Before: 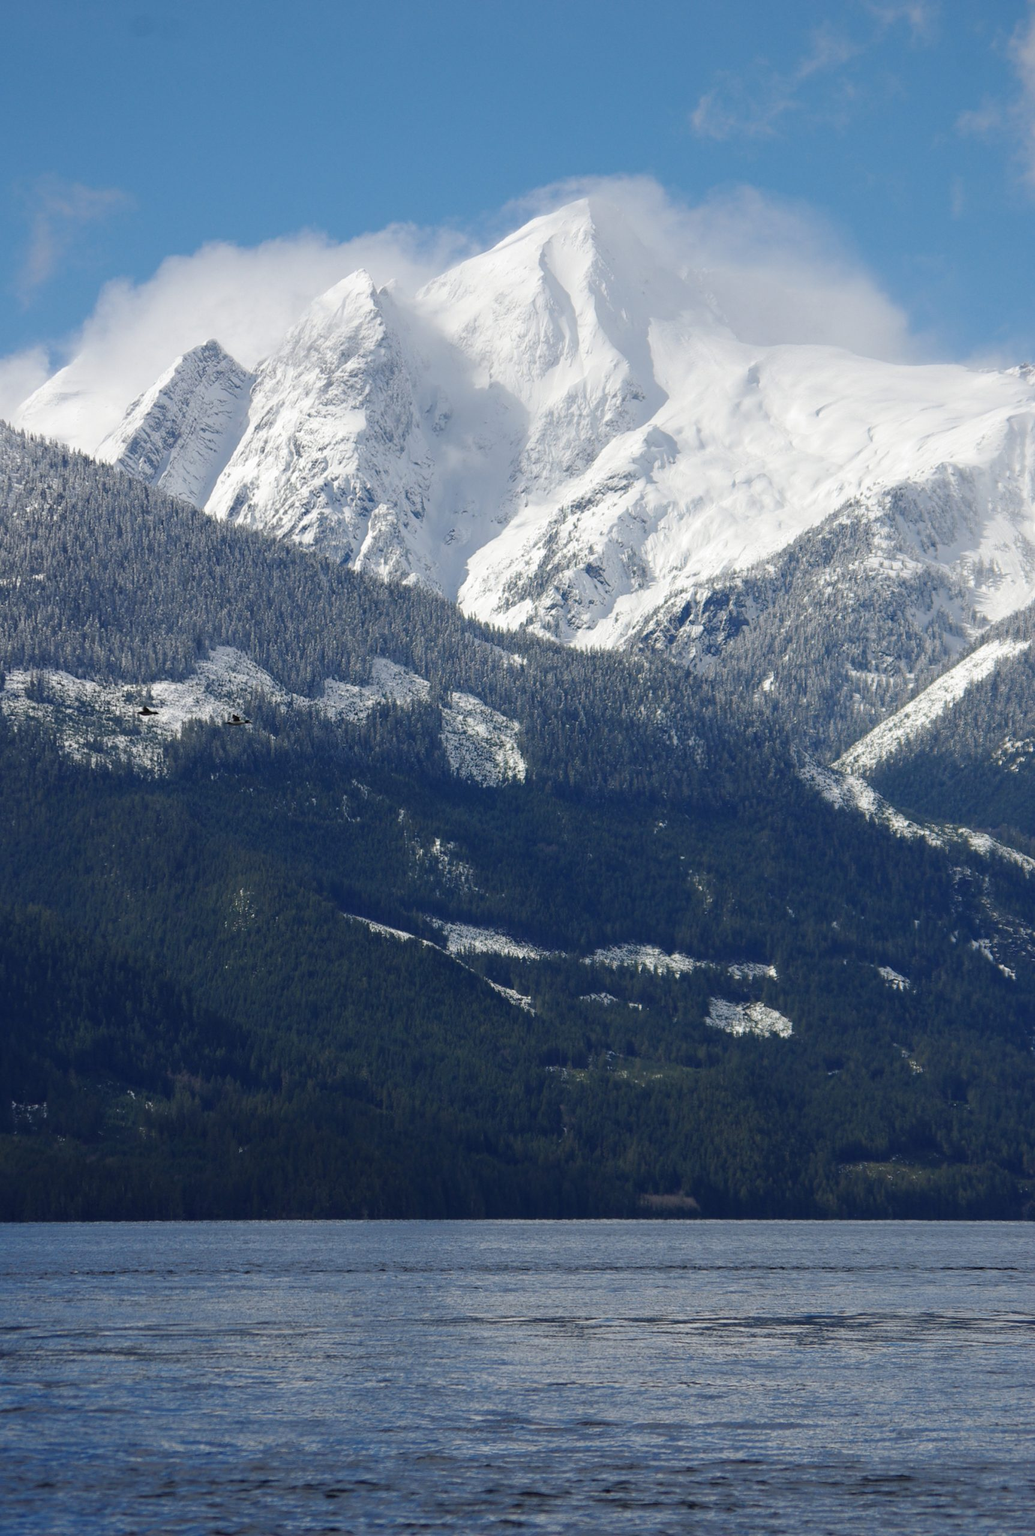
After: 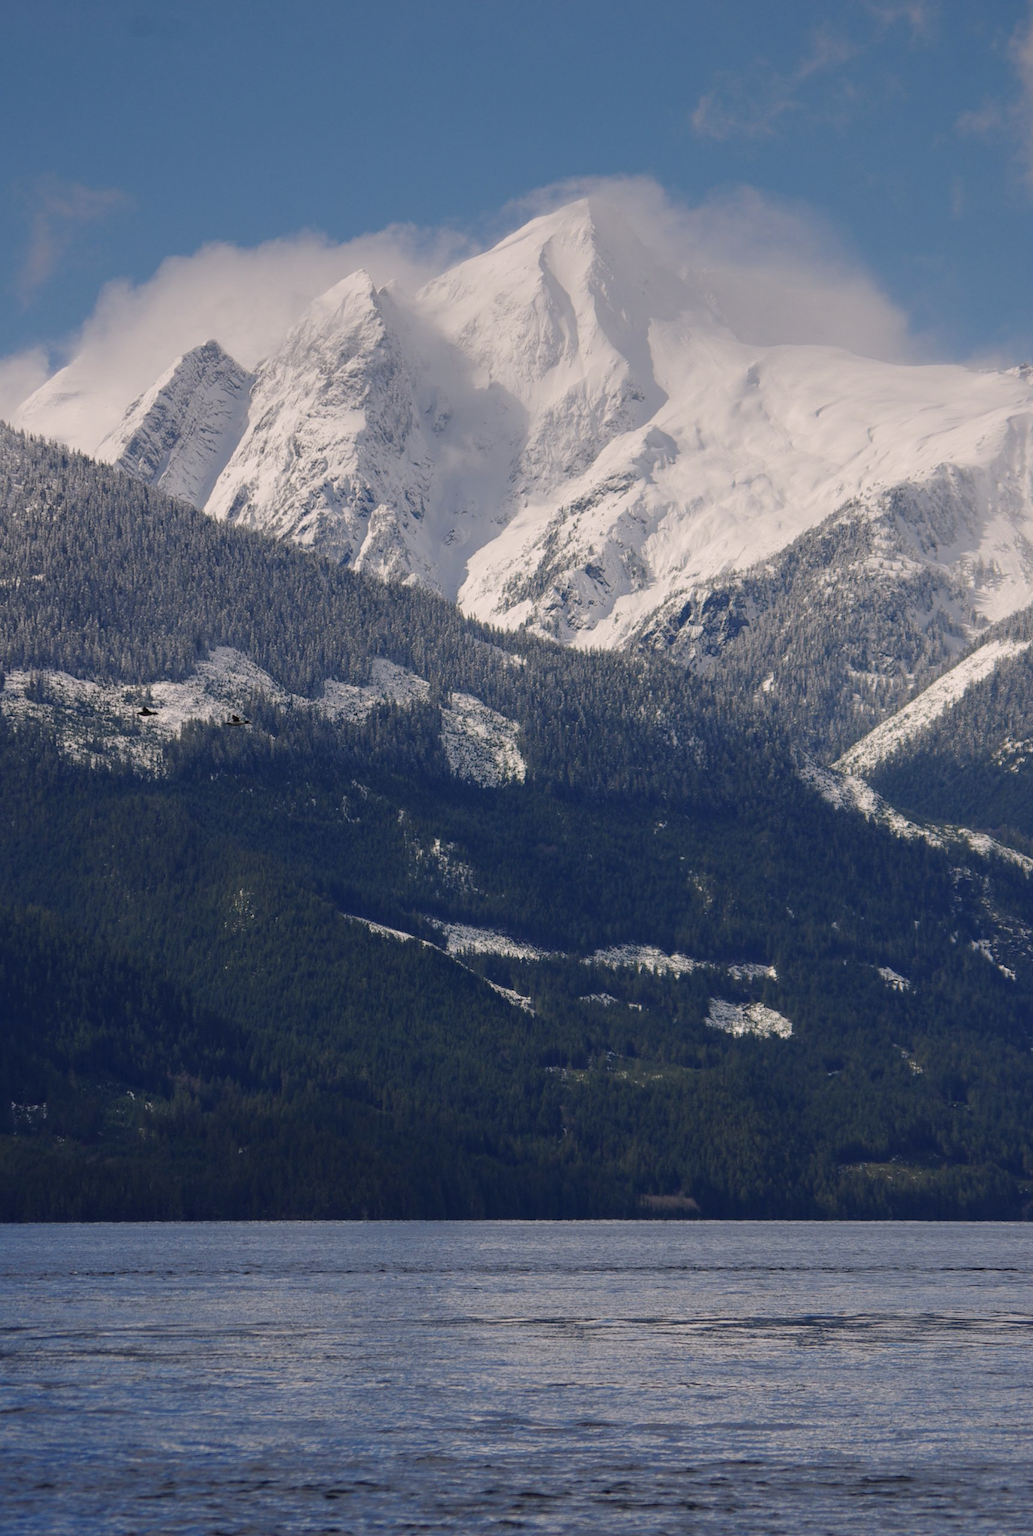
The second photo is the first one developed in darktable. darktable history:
crop and rotate: left 0.126%
graduated density: on, module defaults
color correction: highlights a* 5.81, highlights b* 4.84
